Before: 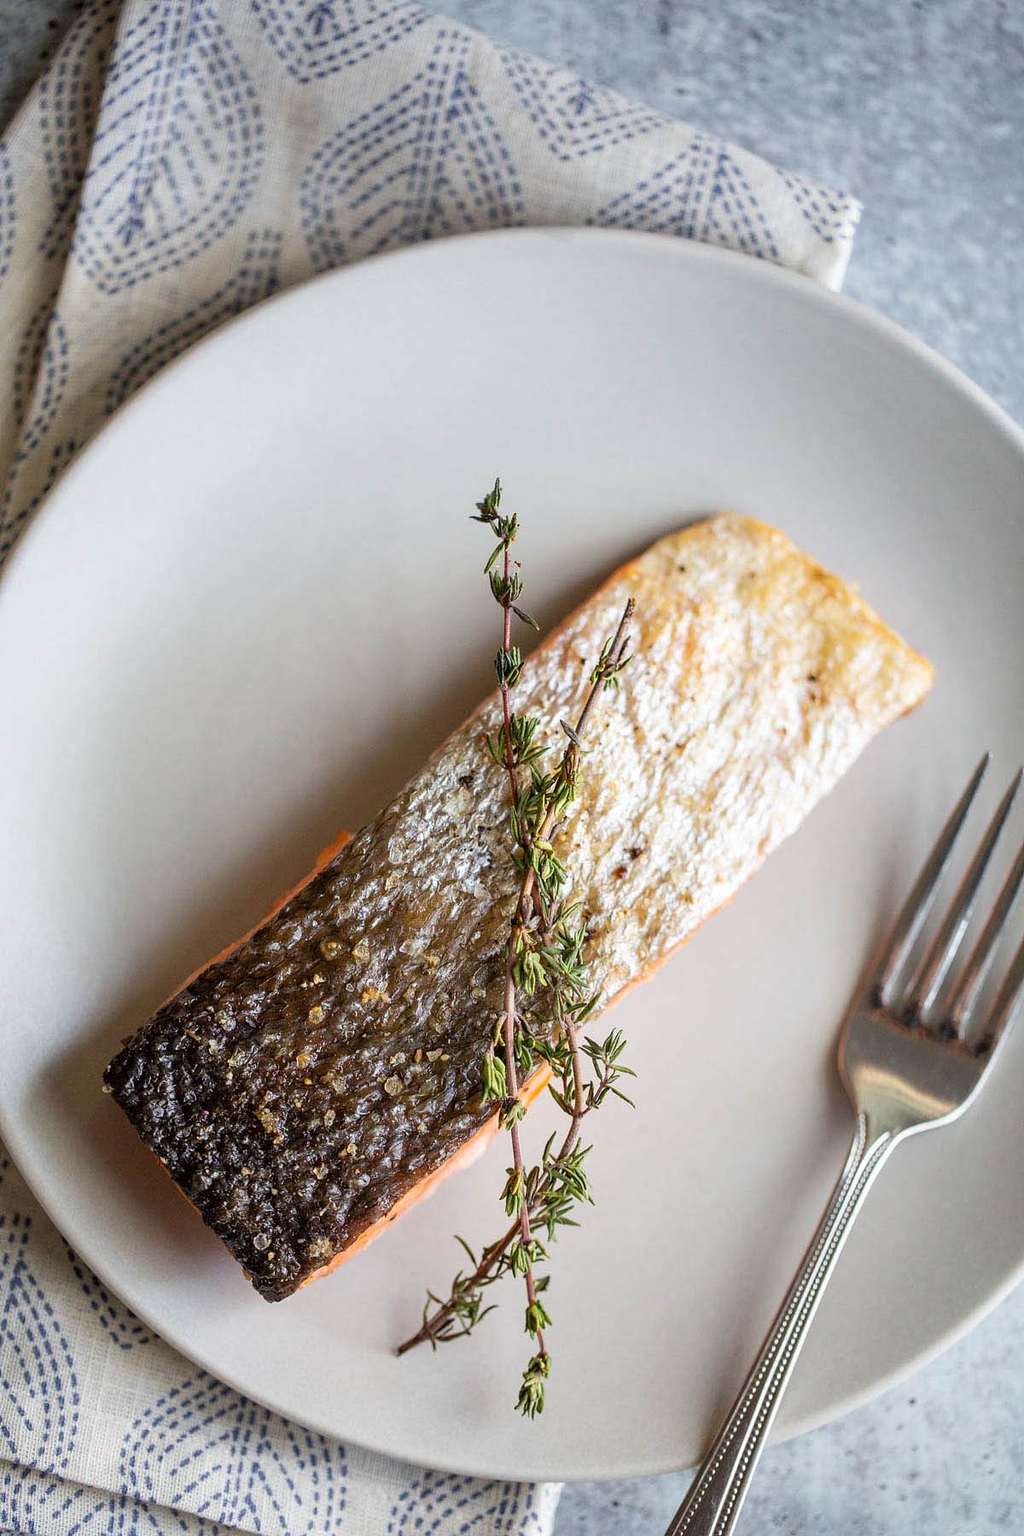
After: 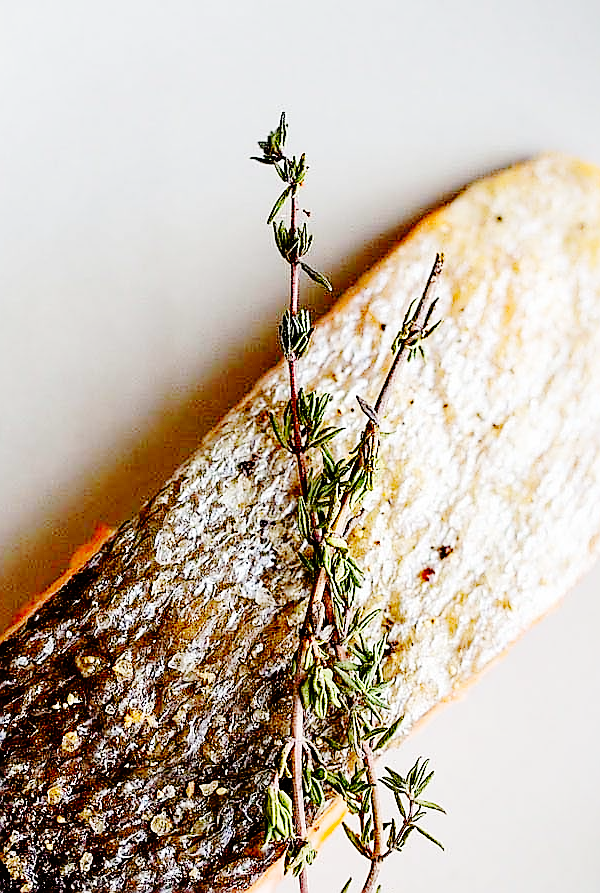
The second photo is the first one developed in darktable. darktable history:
sharpen: radius 1.405, amount 1.235, threshold 0.723
base curve: curves: ch0 [(0, 0) (0.036, 0.01) (0.123, 0.254) (0.258, 0.504) (0.507, 0.748) (1, 1)], preserve colors none
crop: left 25.082%, top 24.912%, right 24.86%, bottom 25.431%
